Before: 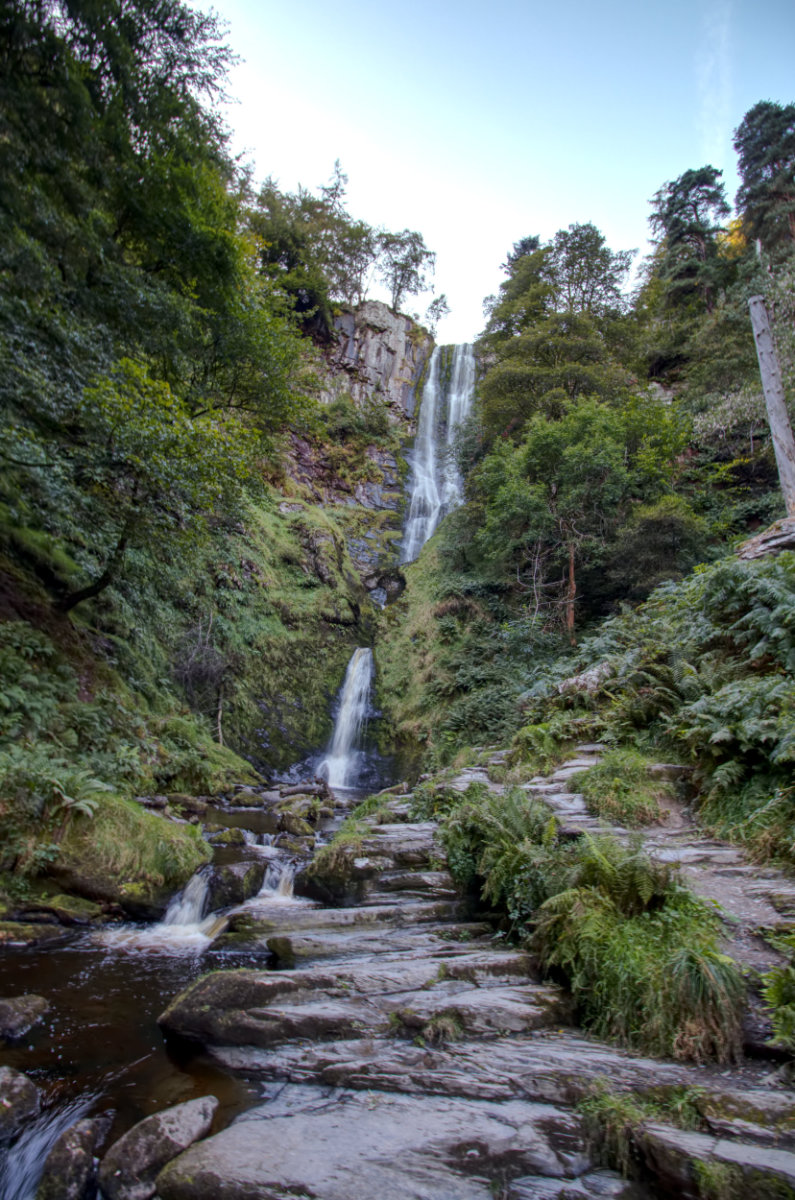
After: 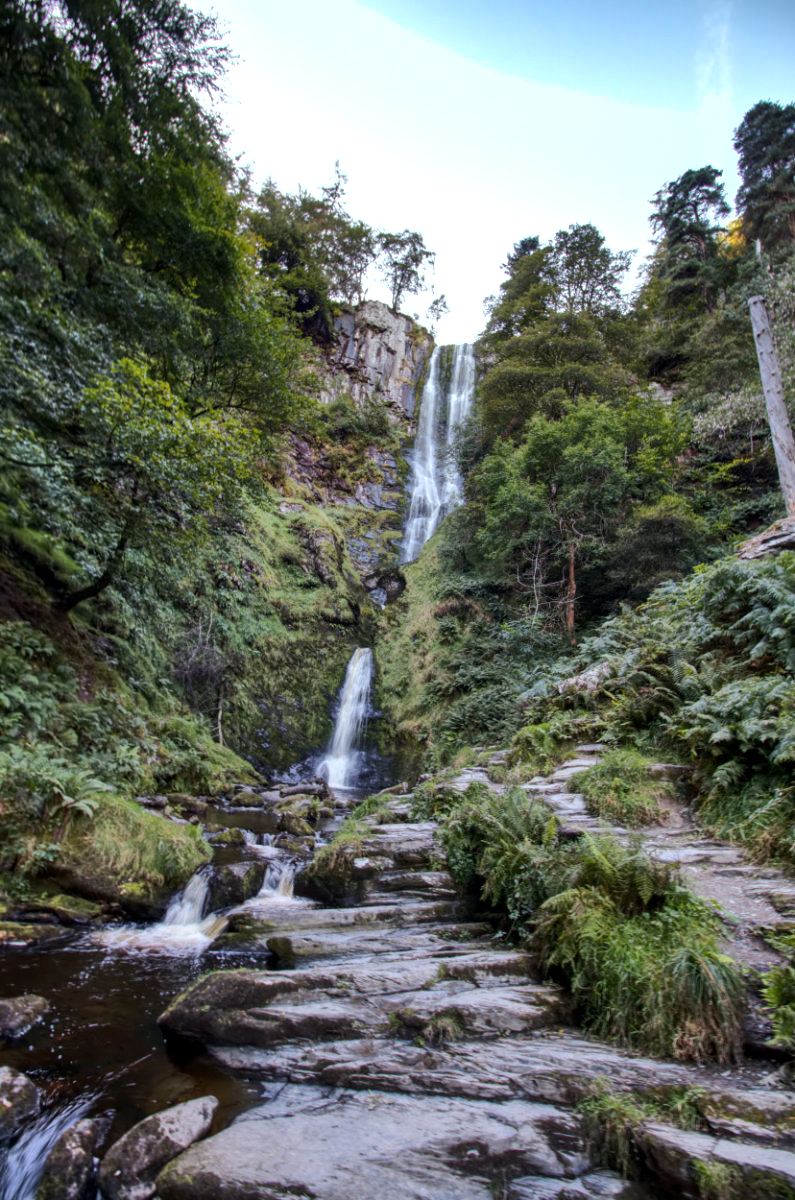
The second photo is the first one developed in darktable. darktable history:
shadows and highlights: low approximation 0.01, soften with gaussian
tone equalizer: -8 EV -0.425 EV, -7 EV -0.366 EV, -6 EV -0.34 EV, -5 EV -0.229 EV, -3 EV 0.222 EV, -2 EV 0.333 EV, -1 EV 0.394 EV, +0 EV 0.406 EV, edges refinement/feathering 500, mask exposure compensation -1.57 EV, preserve details no
